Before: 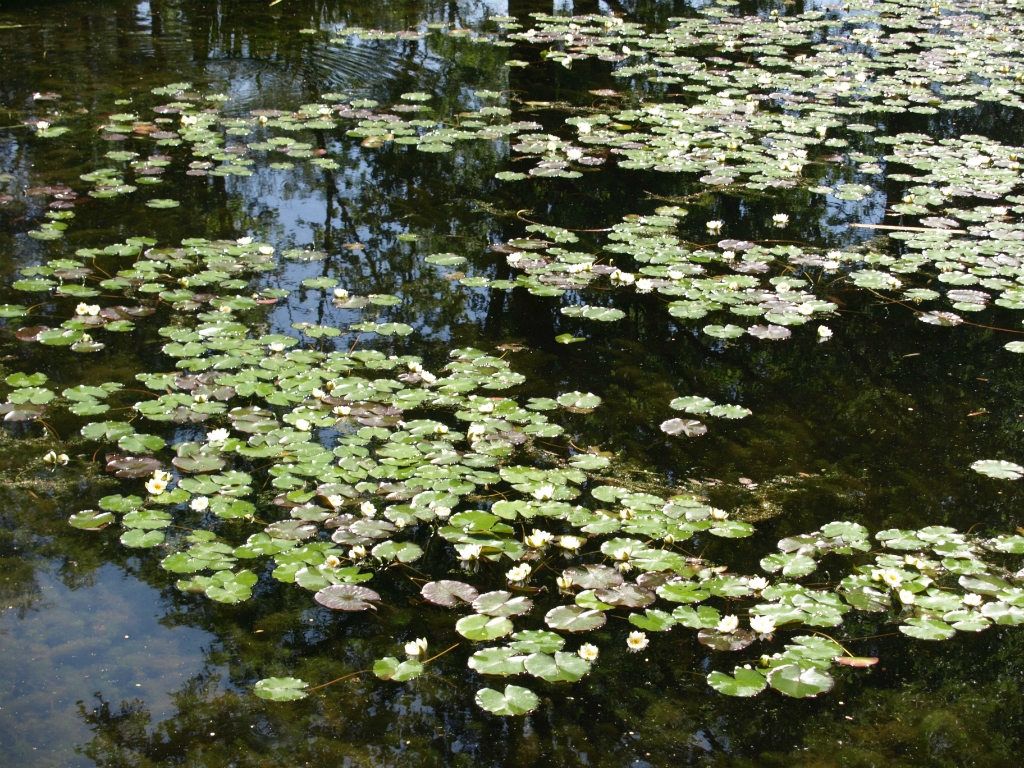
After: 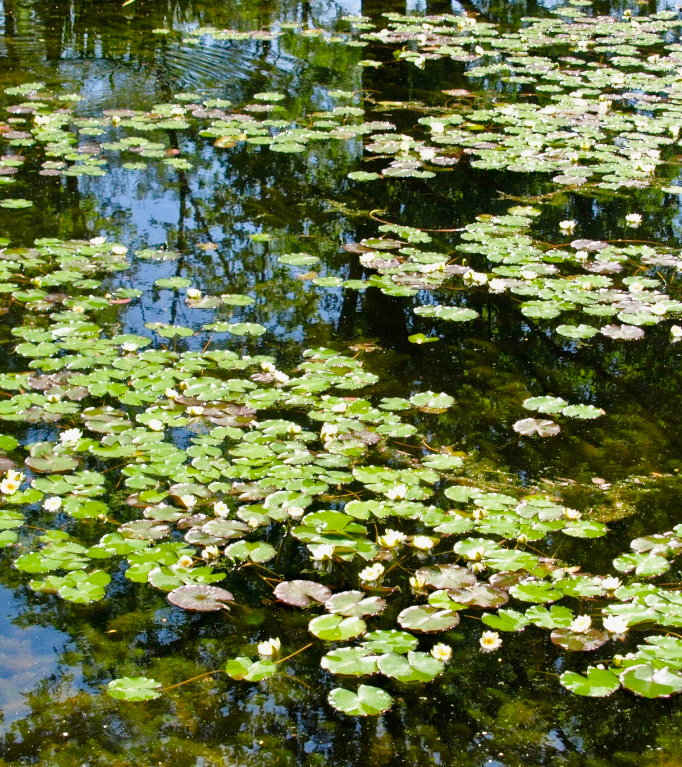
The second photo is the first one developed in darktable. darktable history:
tone equalizer: -7 EV 0.15 EV, -6 EV 0.6 EV, -5 EV 1.15 EV, -4 EV 1.33 EV, -3 EV 1.15 EV, -2 EV 0.6 EV, -1 EV 0.15 EV, mask exposure compensation -0.5 EV
color zones: curves: ch1 [(0, 0.469) (0.01, 0.469) (0.12, 0.446) (0.248, 0.469) (0.5, 0.5) (0.748, 0.5) (0.99, 0.469) (1, 0.469)]
exposure: black level correction -0.002, exposure 0.708 EV, compensate exposure bias true, compensate highlight preservation false
crop and rotate: left 14.385%, right 18.948%
color balance rgb: perceptual saturation grading › global saturation 25%, global vibrance 20%
contrast brightness saturation: contrast 0.07, brightness -0.13, saturation 0.06
haze removal: compatibility mode true, adaptive false
filmic rgb: black relative exposure -8.15 EV, white relative exposure 3.76 EV, hardness 4.46
